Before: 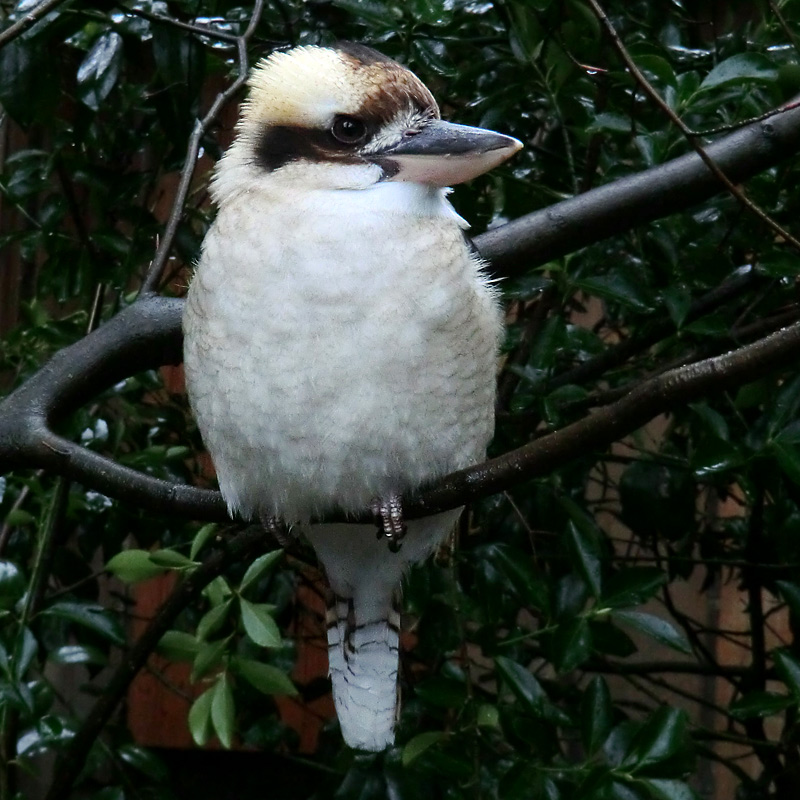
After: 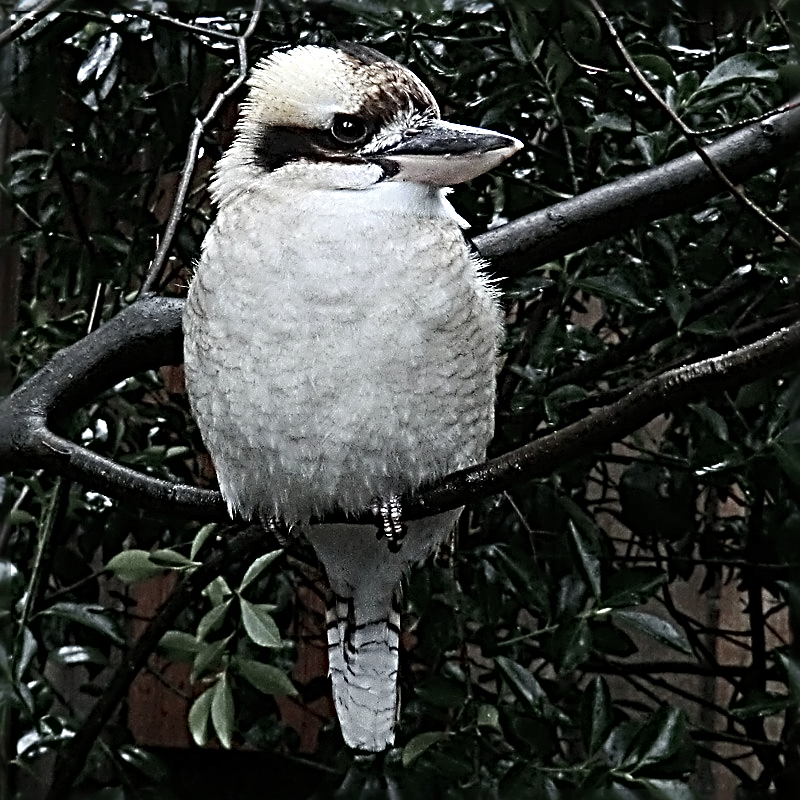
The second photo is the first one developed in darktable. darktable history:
color zones: curves: ch1 [(0, 0.292) (0.001, 0.292) (0.2, 0.264) (0.4, 0.248) (0.6, 0.248) (0.8, 0.264) (0.999, 0.292) (1, 0.292)]
contrast brightness saturation: saturation -0.055
sharpen: radius 4.047, amount 1.986
